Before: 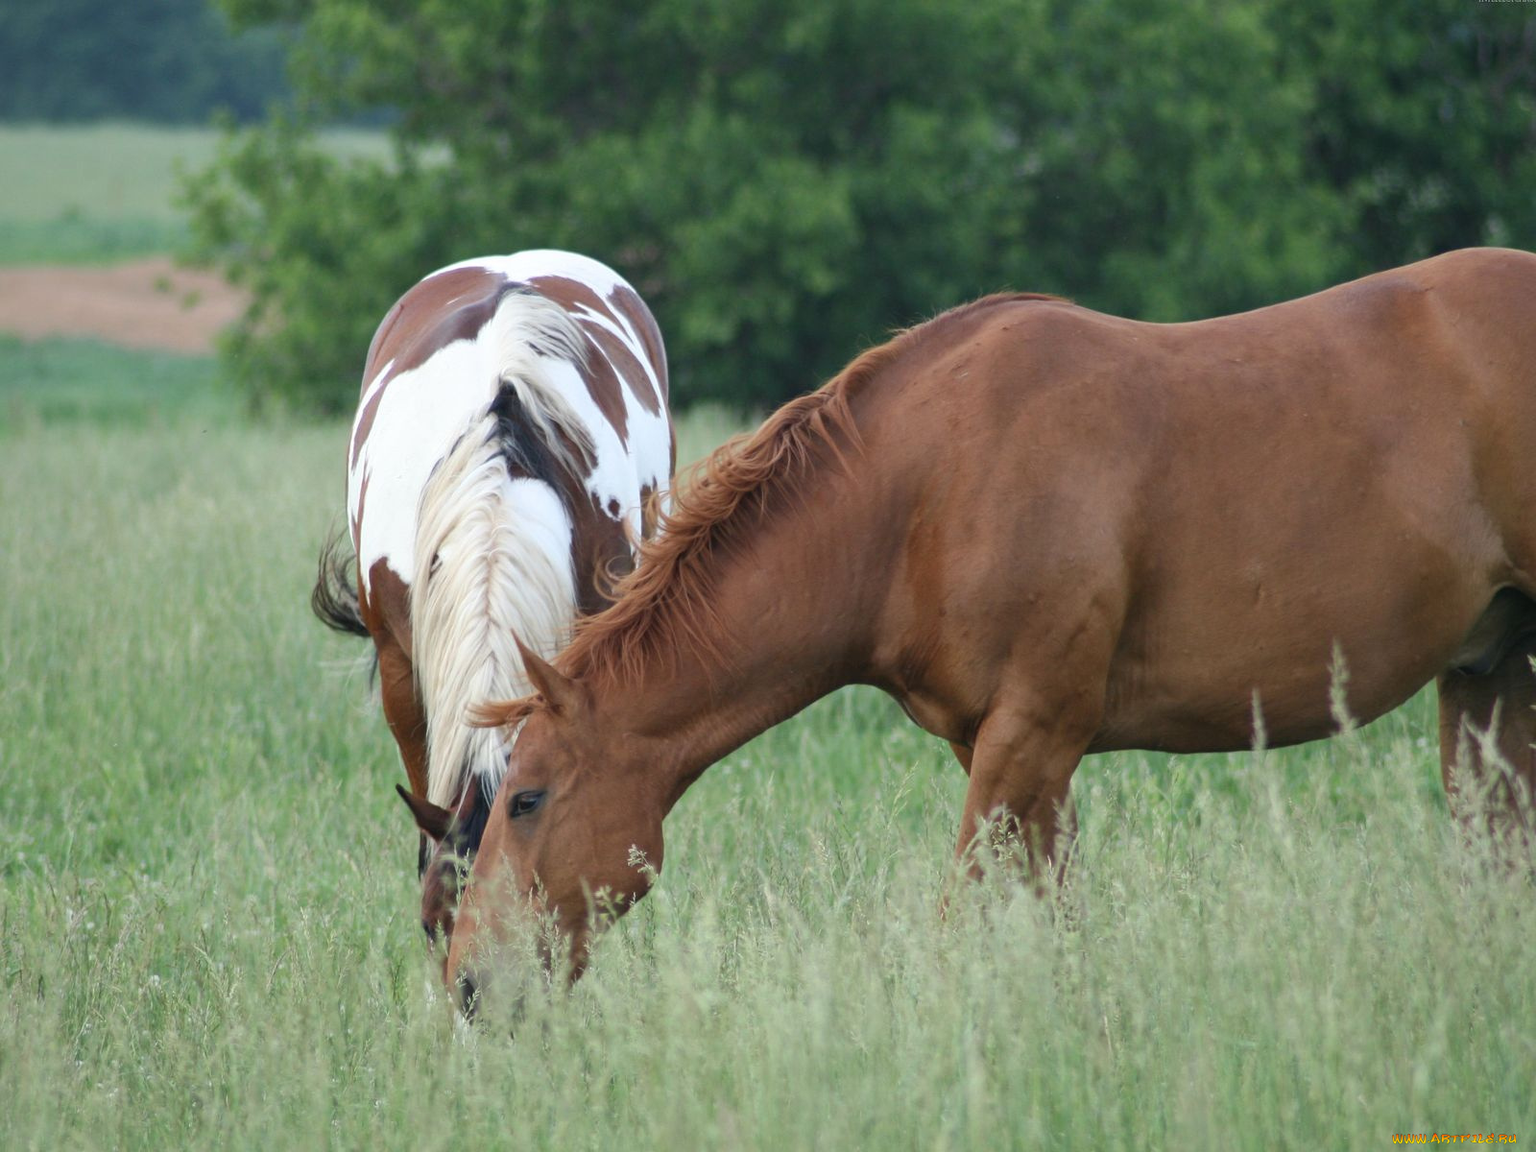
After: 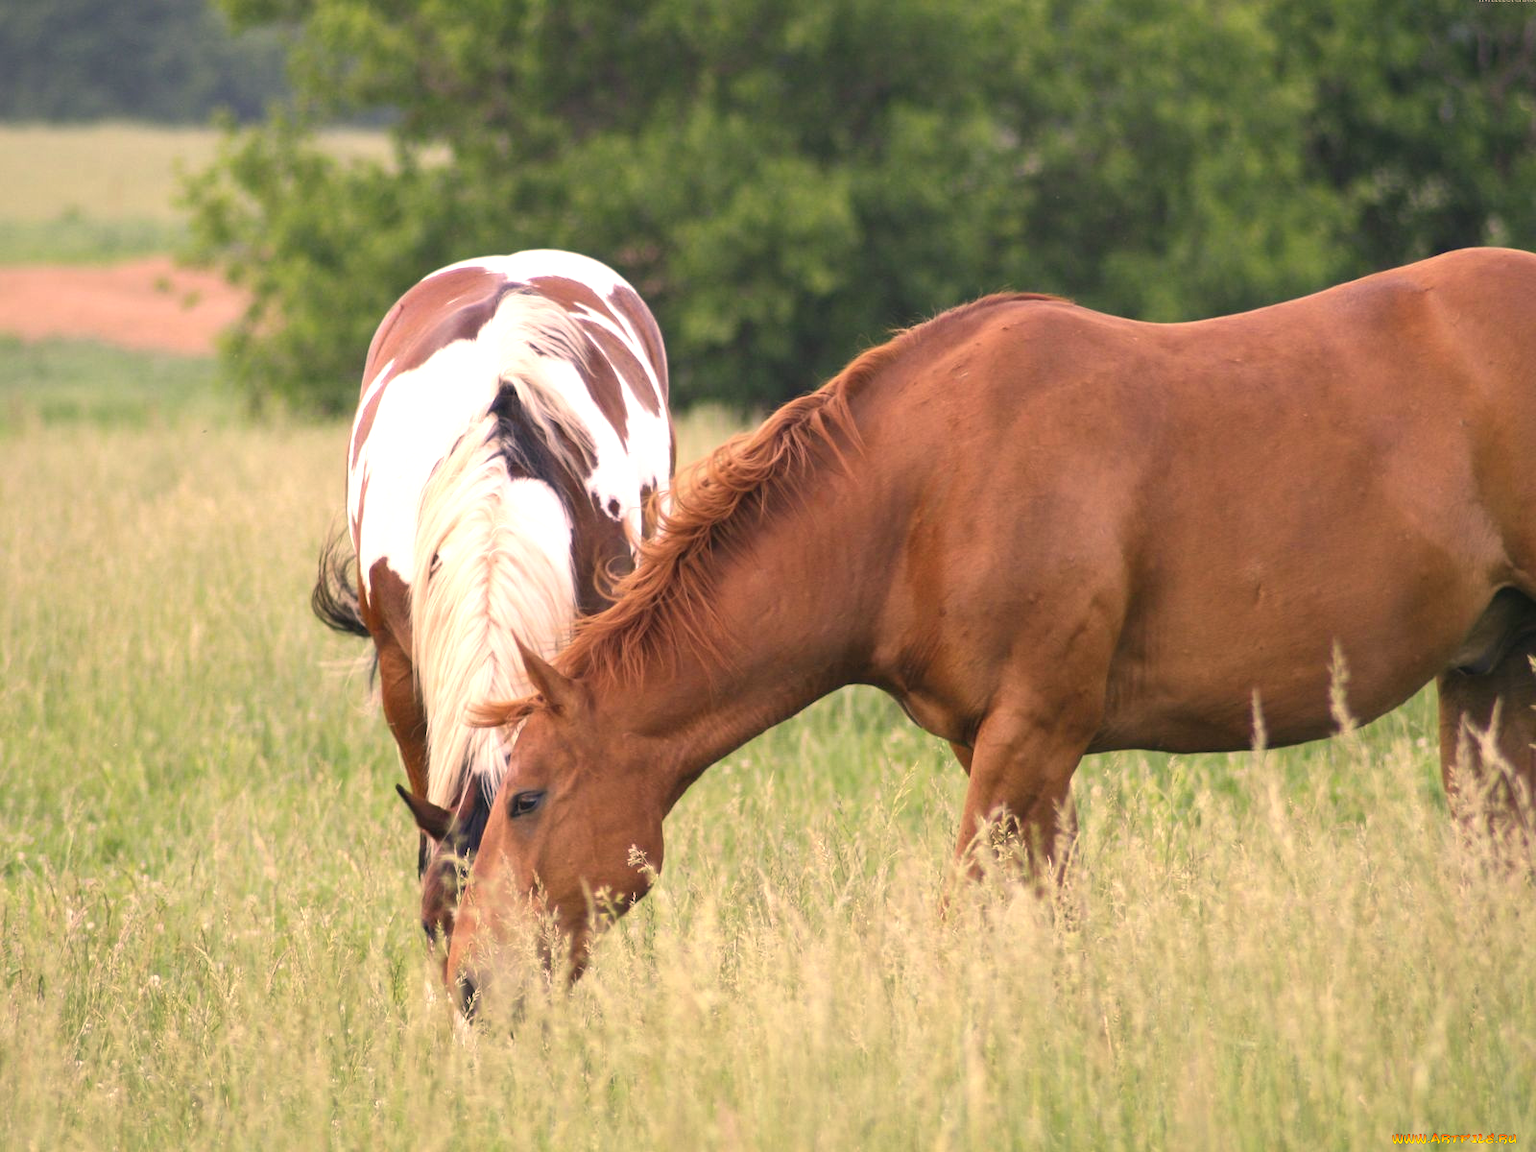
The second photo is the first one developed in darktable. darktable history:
exposure: exposure 0.609 EV, compensate exposure bias true, compensate highlight preservation false
color correction: highlights a* 21.28, highlights b* 19.81
tone equalizer: on, module defaults
